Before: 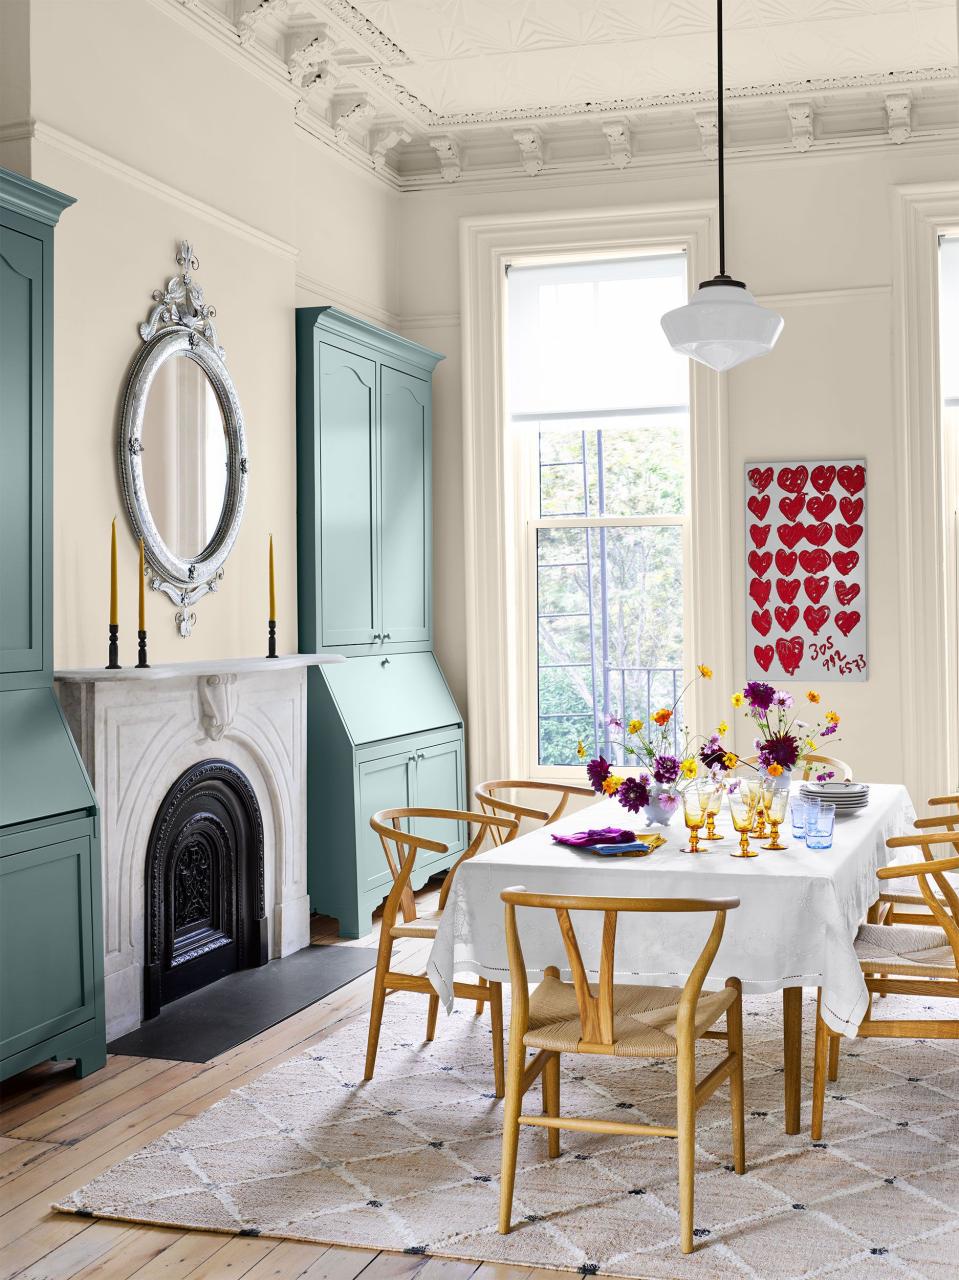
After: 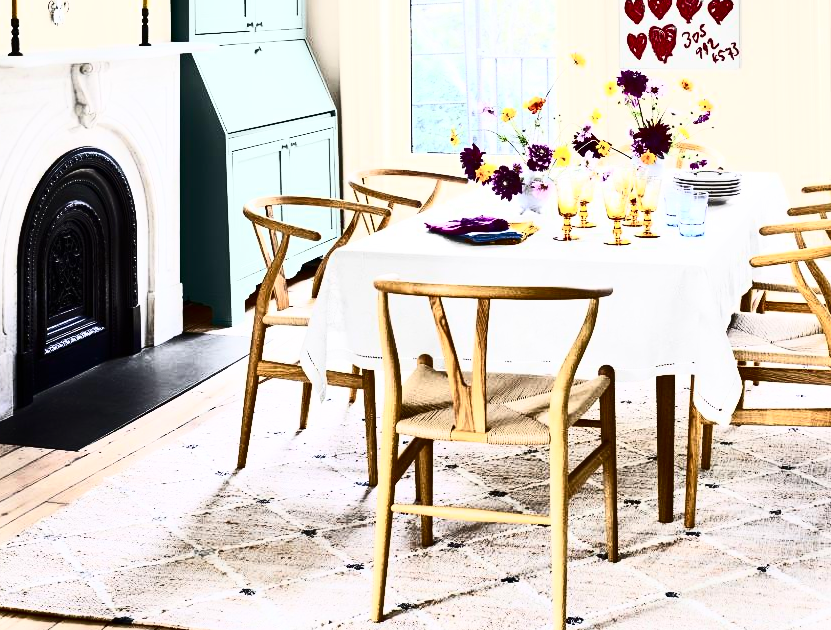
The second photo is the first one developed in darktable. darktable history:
contrast brightness saturation: contrast 0.929, brightness 0.191
crop and rotate: left 13.244%, top 47.876%, bottom 2.861%
